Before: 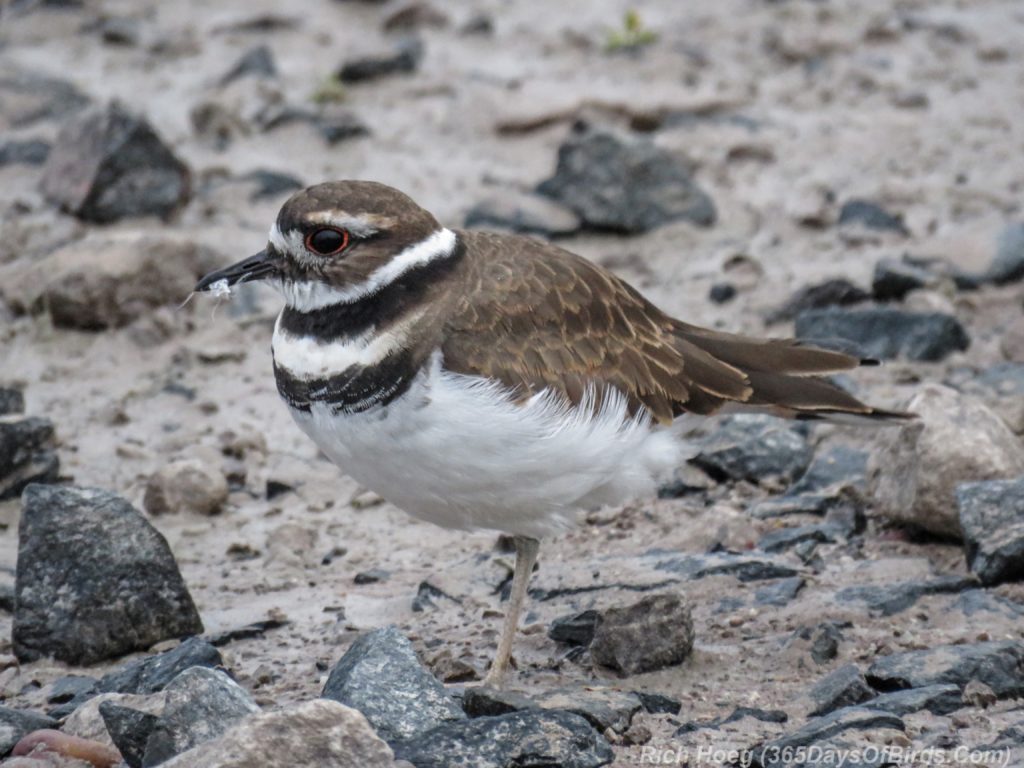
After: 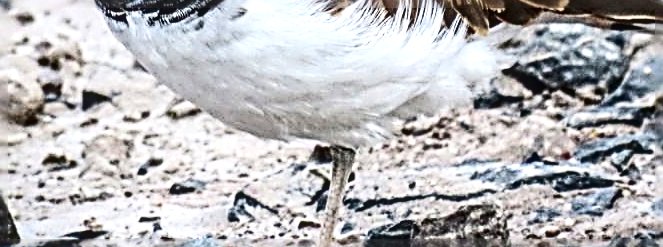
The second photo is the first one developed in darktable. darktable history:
contrast brightness saturation: contrast 0.303, brightness -0.079, saturation 0.169
sharpen: radius 3.164, amount 1.735
crop: left 18.042%, top 50.887%, right 17.169%, bottom 16.909%
exposure: black level correction 0, exposure 0.696 EV, compensate highlight preservation false
local contrast: on, module defaults
tone equalizer: on, module defaults
